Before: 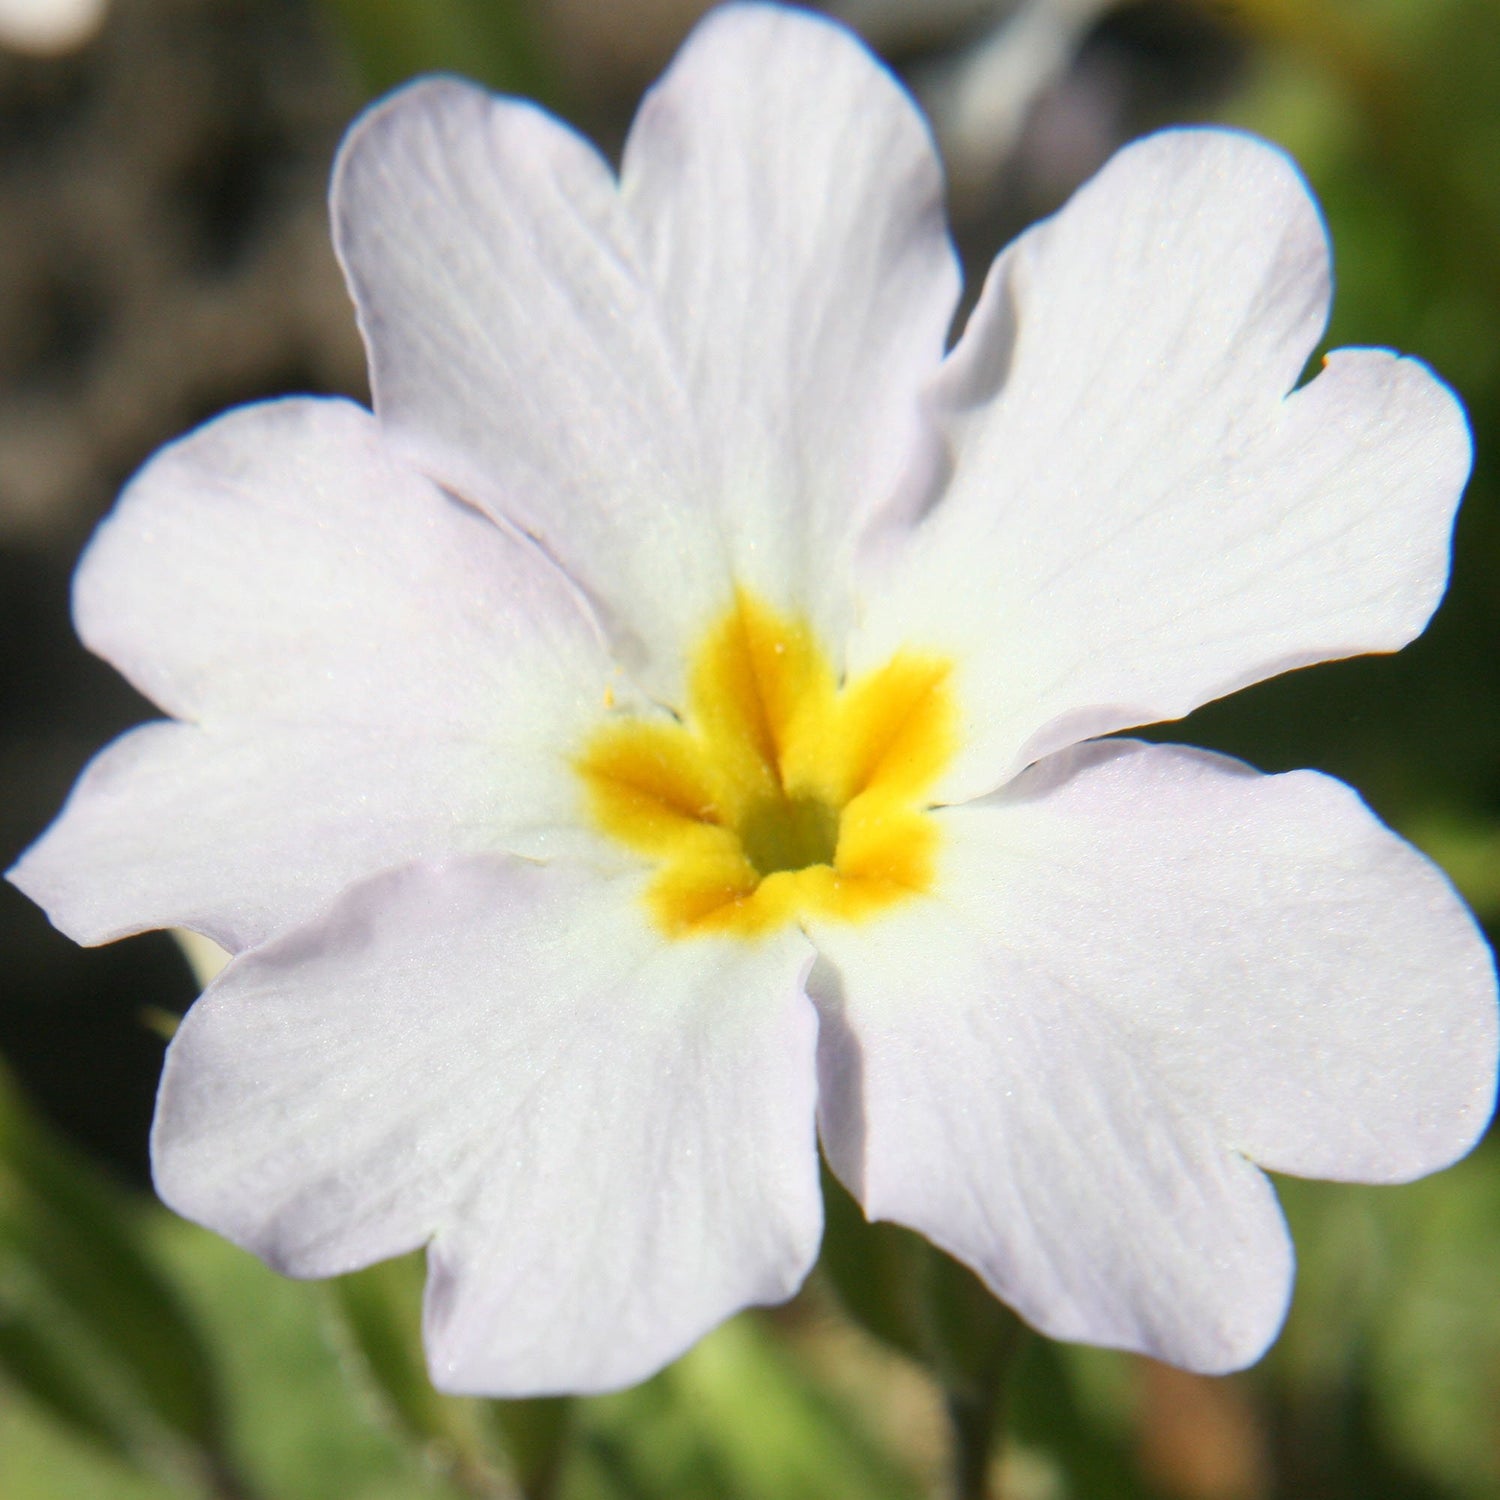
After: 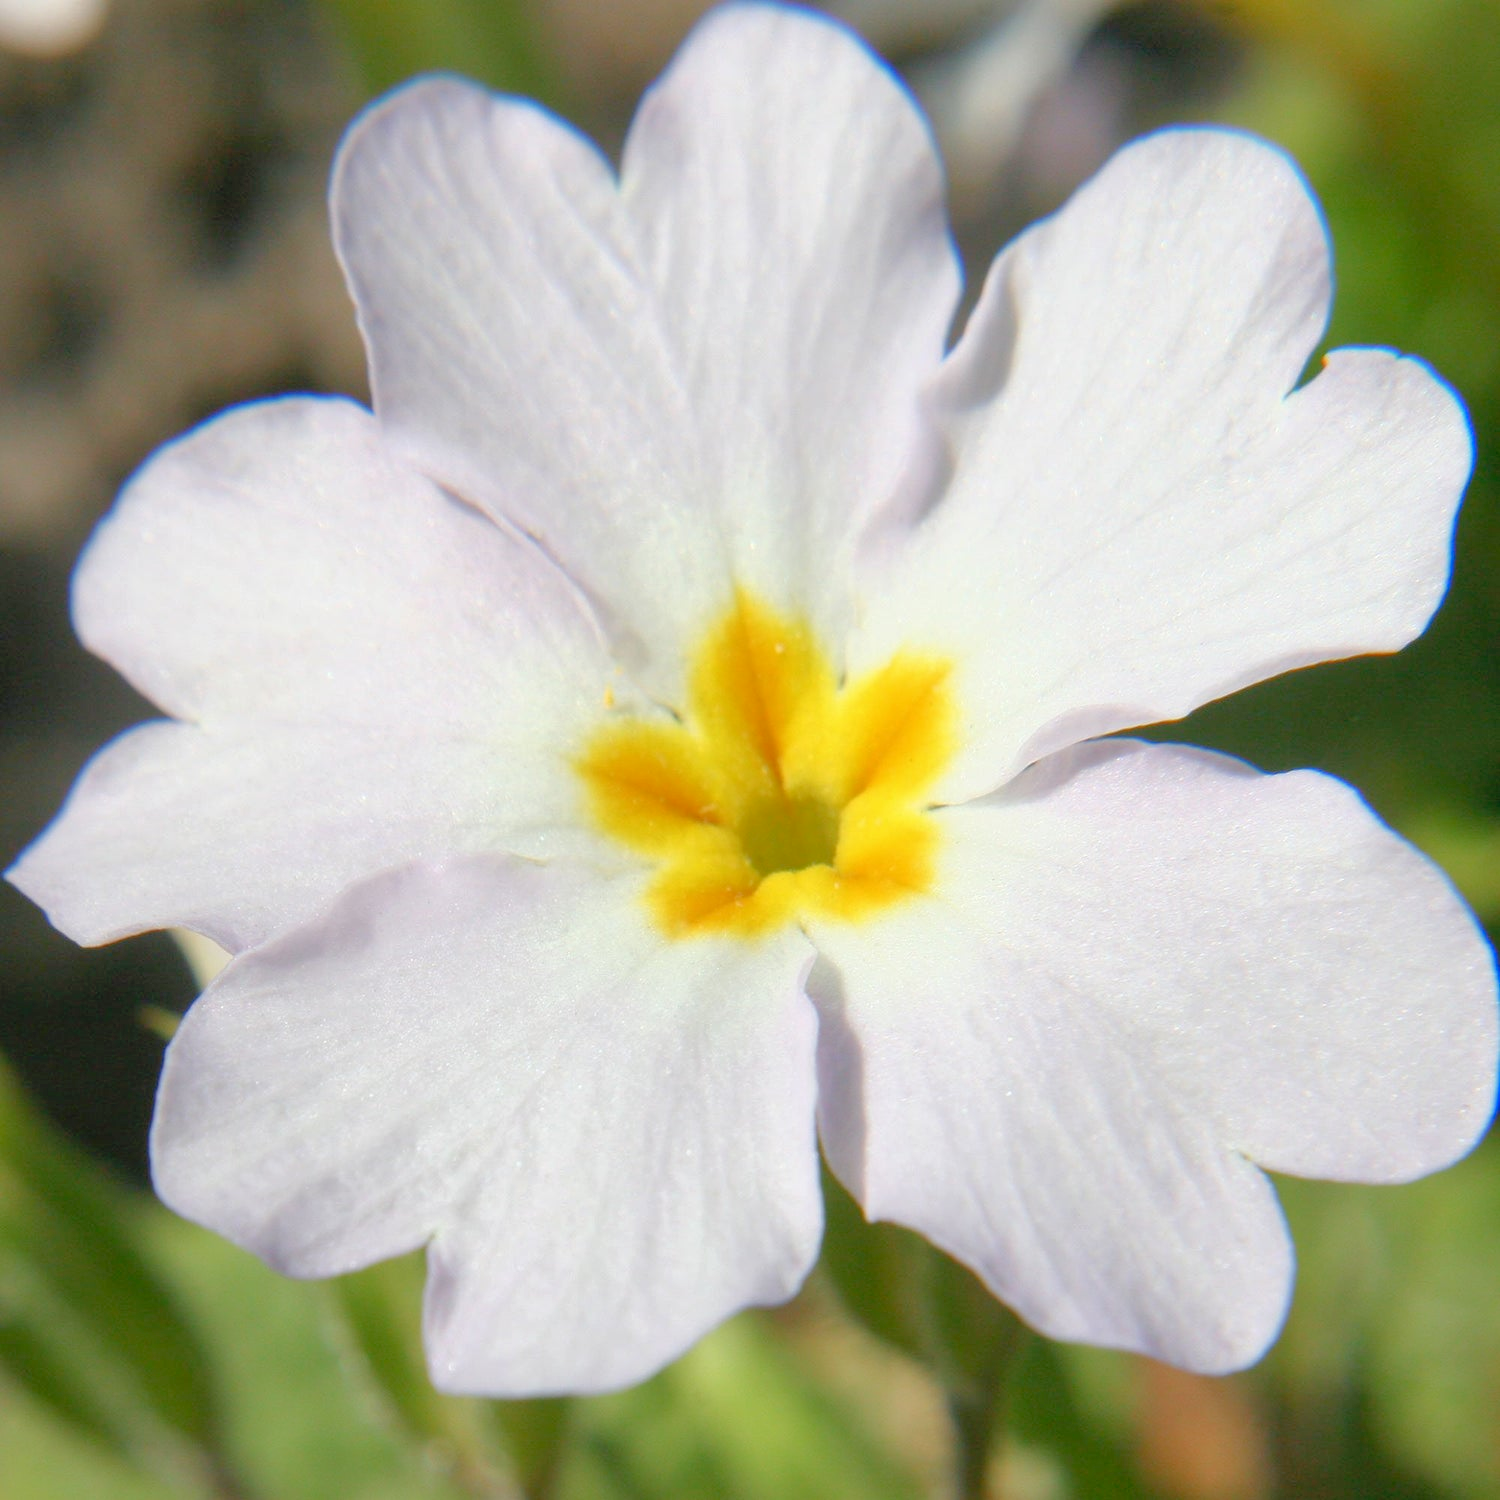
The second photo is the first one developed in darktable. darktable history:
tone curve: curves: ch0 [(0, 0) (0.004, 0.008) (0.077, 0.156) (0.169, 0.29) (0.774, 0.774) (1, 1)], color space Lab, linked channels, preserve colors none
